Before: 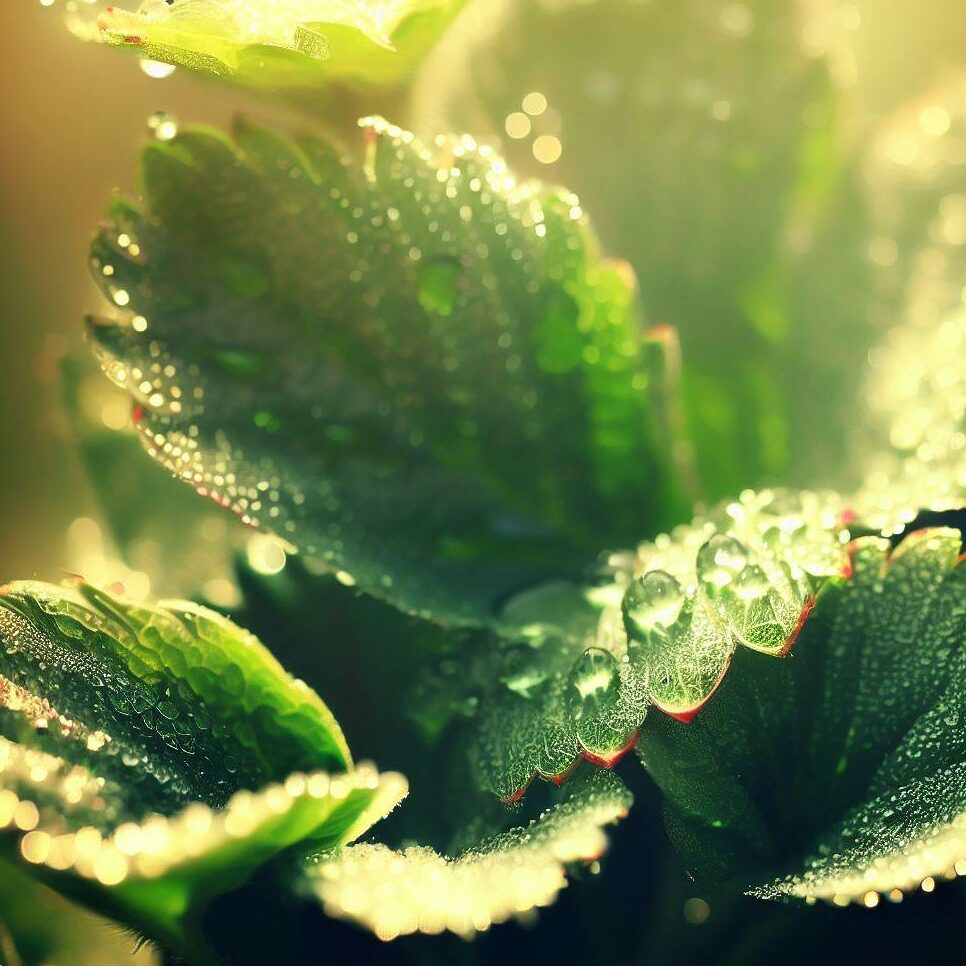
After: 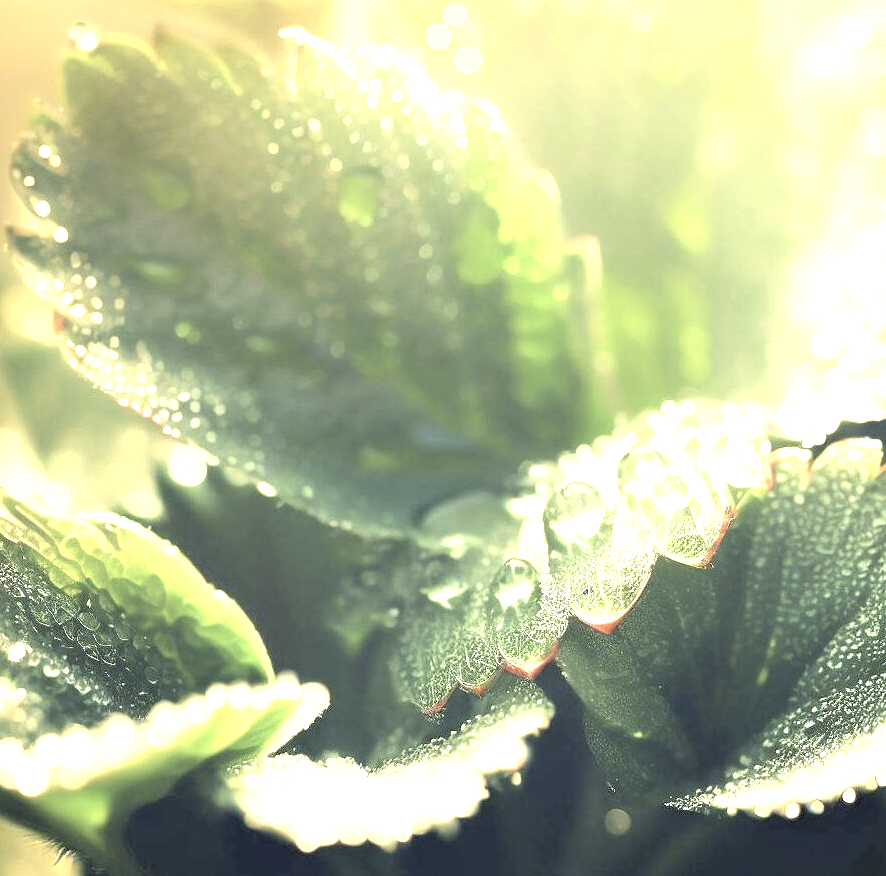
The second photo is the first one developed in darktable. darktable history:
crop and rotate: left 8.262%, top 9.226%
exposure: black level correction 0, exposure 1.45 EV, compensate exposure bias true, compensate highlight preservation false
color contrast: green-magenta contrast 0.85, blue-yellow contrast 1.25, unbound 0
contrast brightness saturation: brightness 0.18, saturation -0.5
